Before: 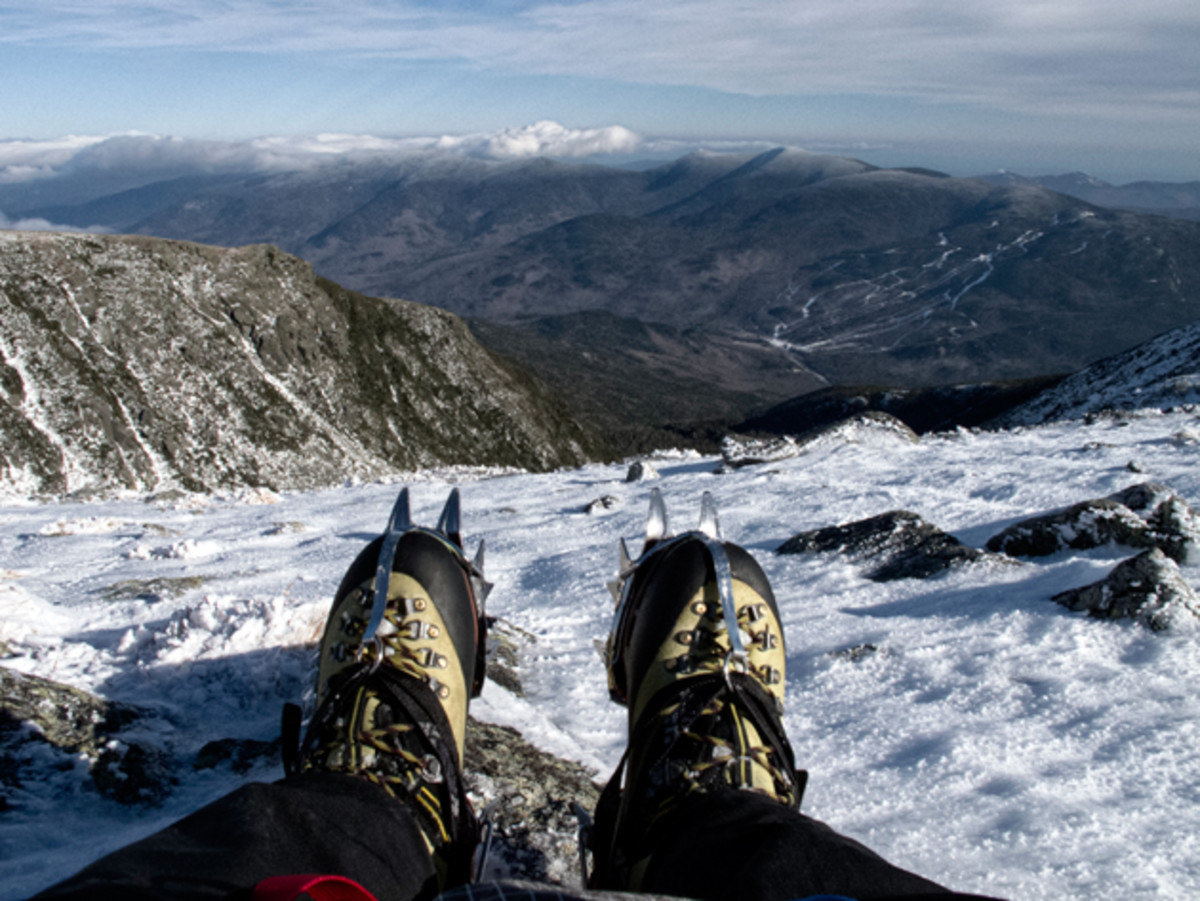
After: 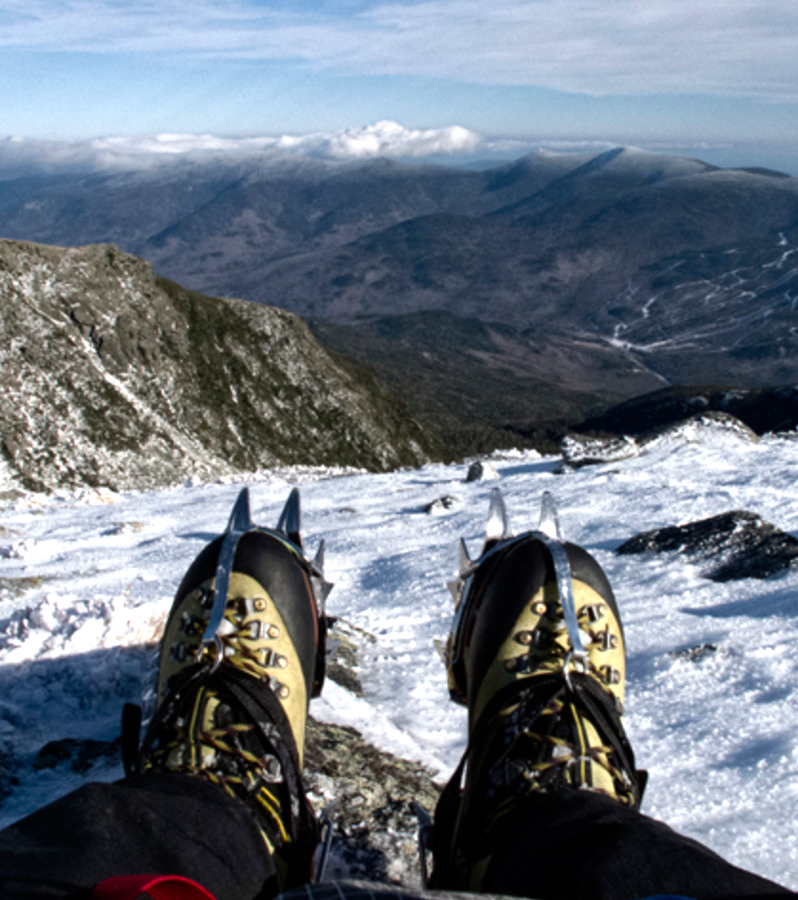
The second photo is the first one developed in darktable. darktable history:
color balance rgb: perceptual saturation grading › global saturation 1.595%, perceptual saturation grading › highlights -1.184%, perceptual saturation grading › mid-tones 4.182%, perceptual saturation grading › shadows 7.637%, perceptual brilliance grading › highlights 9.234%, perceptual brilliance grading › mid-tones 5.678%, global vibrance 18.431%
crop and rotate: left 13.366%, right 20.062%
